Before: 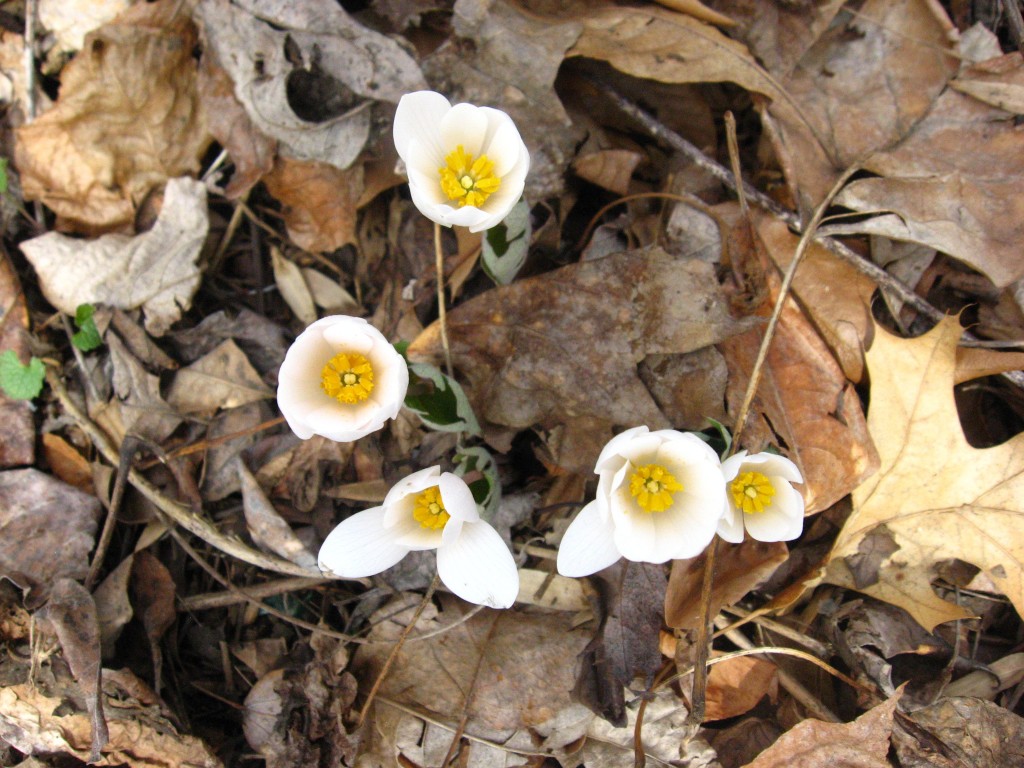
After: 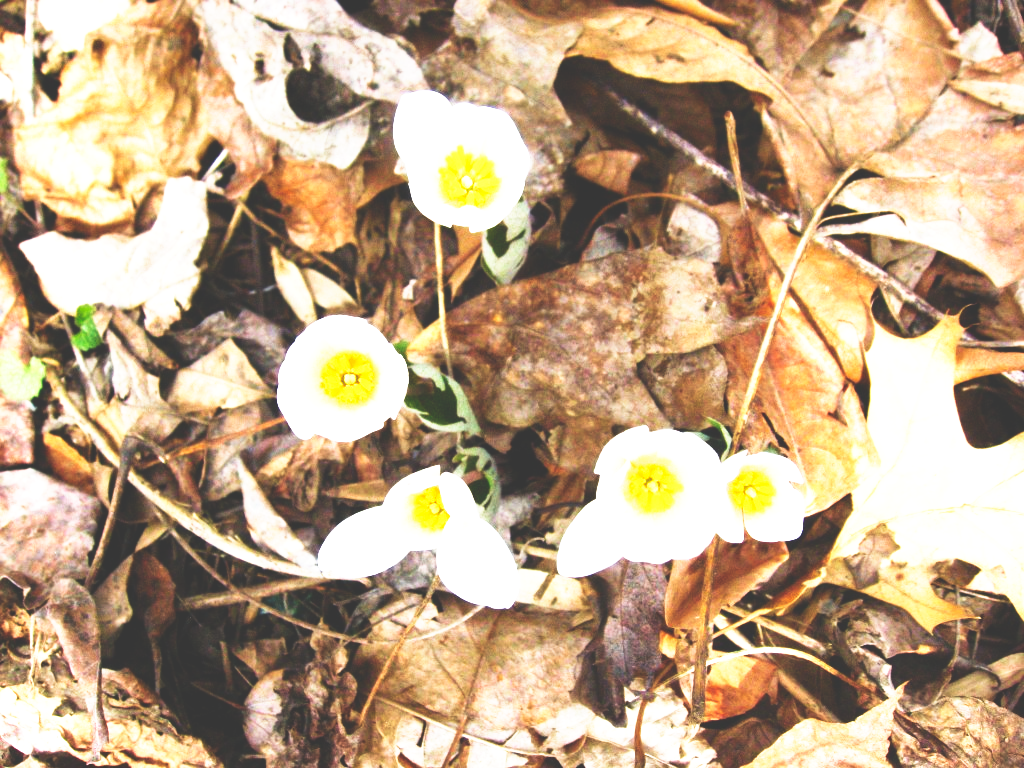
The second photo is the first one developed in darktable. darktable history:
base curve: curves: ch0 [(0, 0.036) (0.007, 0.037) (0.604, 0.887) (1, 1)], preserve colors none
velvia: strength 29.31%
exposure: black level correction 0, exposure 1.001 EV, compensate exposure bias true, compensate highlight preservation false
